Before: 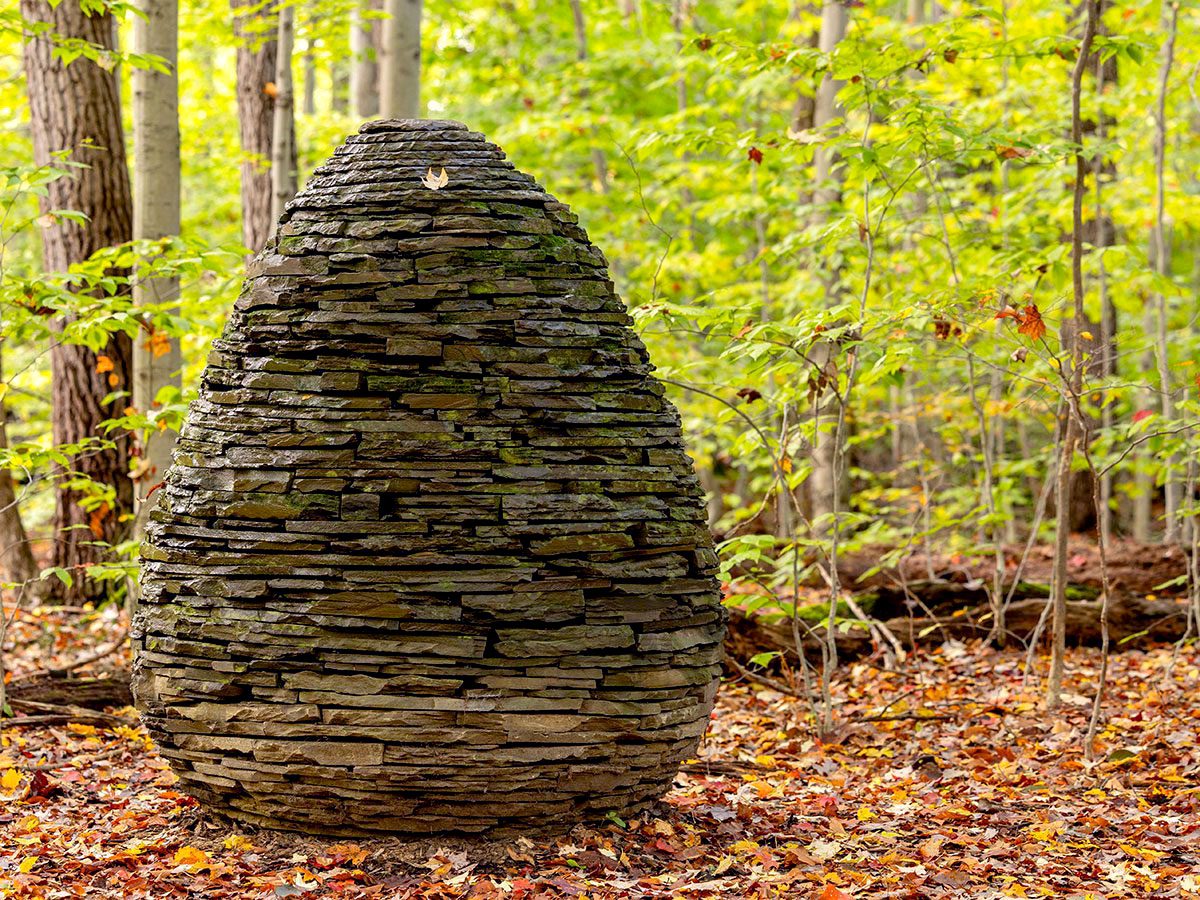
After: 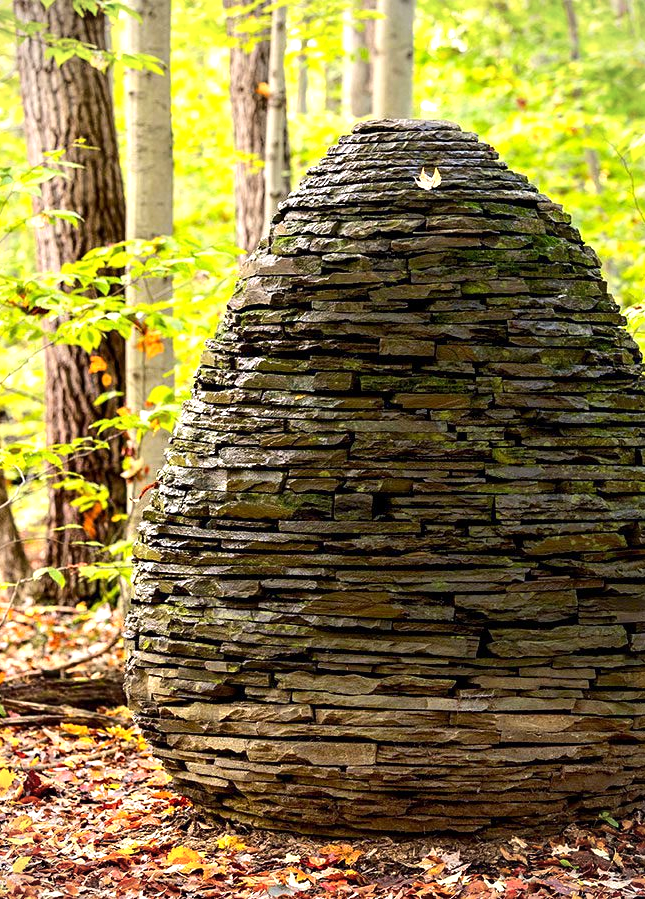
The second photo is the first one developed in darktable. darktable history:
crop: left 0.587%, right 45.588%, bottom 0.086%
tone equalizer: -8 EV 0.001 EV, -7 EV -0.002 EV, -6 EV 0.002 EV, -5 EV -0.03 EV, -4 EV -0.116 EV, -3 EV -0.169 EV, -2 EV 0.24 EV, -1 EV 0.702 EV, +0 EV 0.493 EV
vignetting: fall-off start 91.19%
shadows and highlights: radius 331.84, shadows 53.55, highlights -100, compress 94.63%, highlights color adjustment 73.23%, soften with gaussian
